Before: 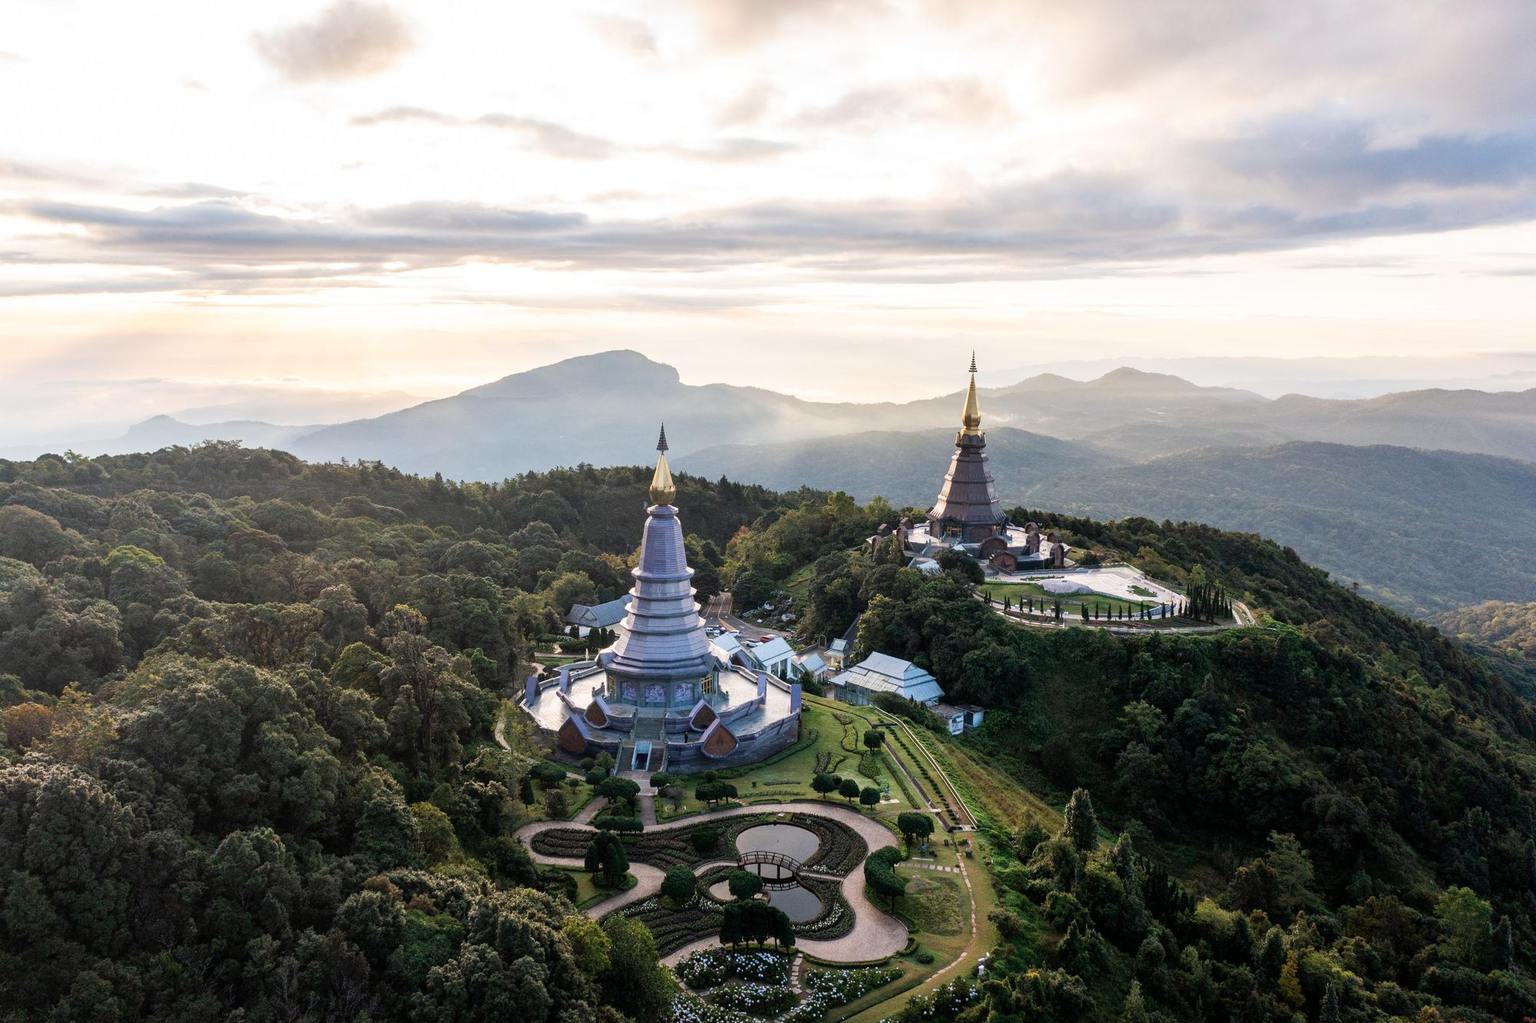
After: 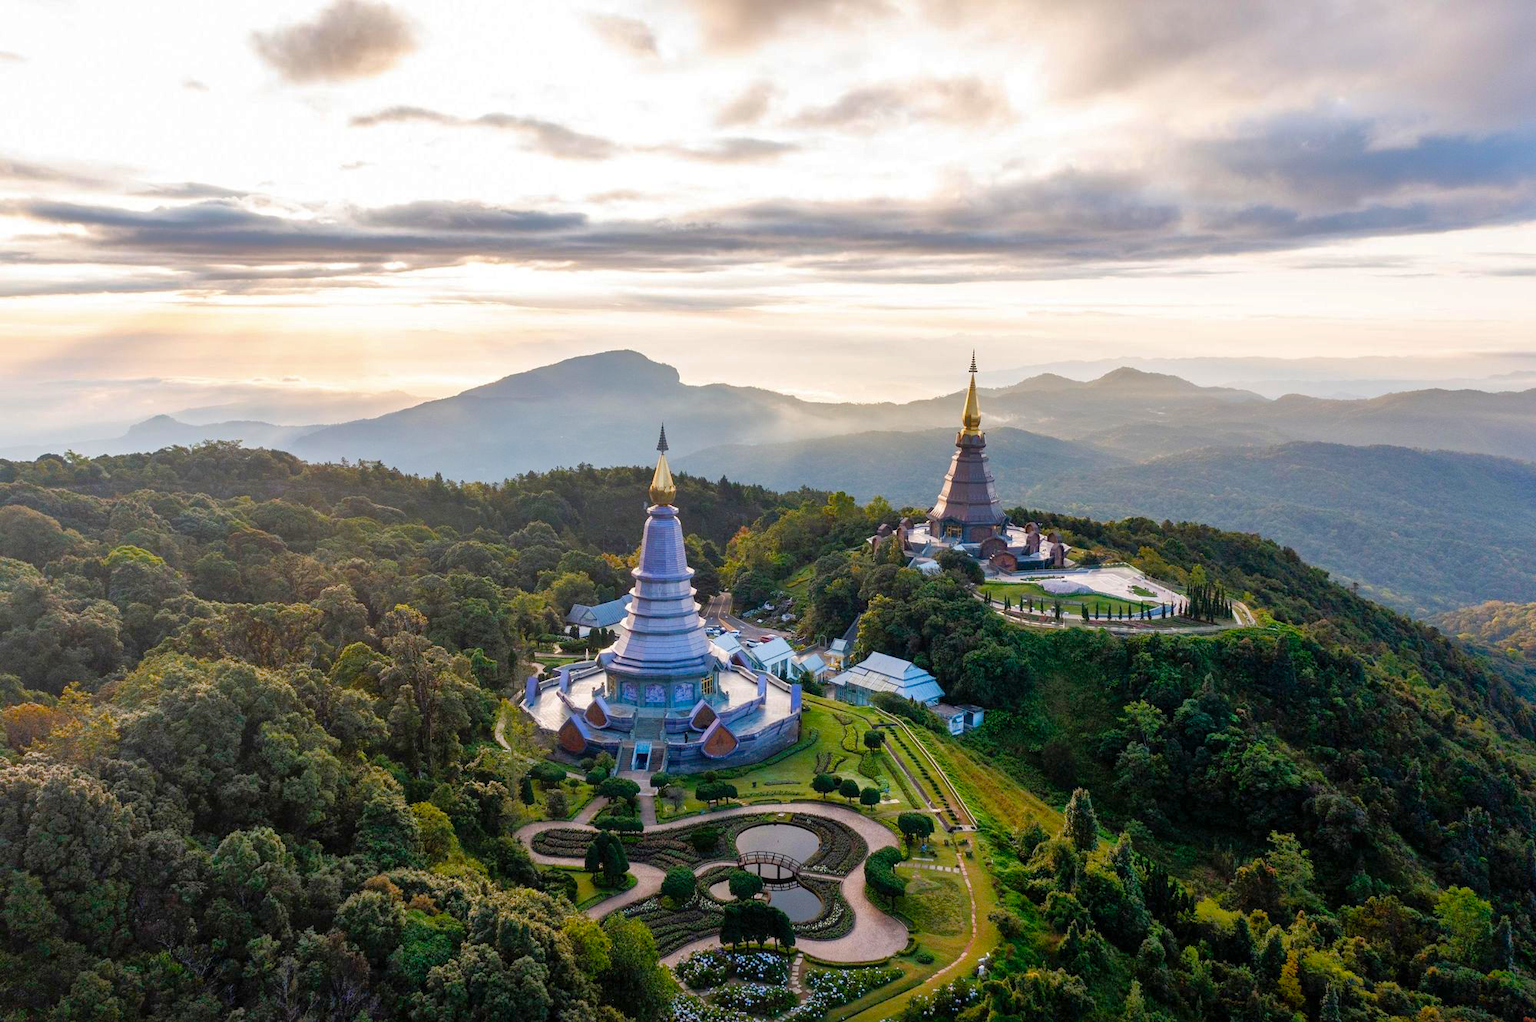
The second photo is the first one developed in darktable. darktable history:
color balance rgb: linear chroma grading › shadows 9.478%, linear chroma grading › highlights 9.333%, linear chroma grading › global chroma 15.274%, linear chroma grading › mid-tones 14.908%, perceptual saturation grading › global saturation 20%, perceptual saturation grading › highlights -25.351%, perceptual saturation grading › shadows 25.519%
shadows and highlights: on, module defaults
